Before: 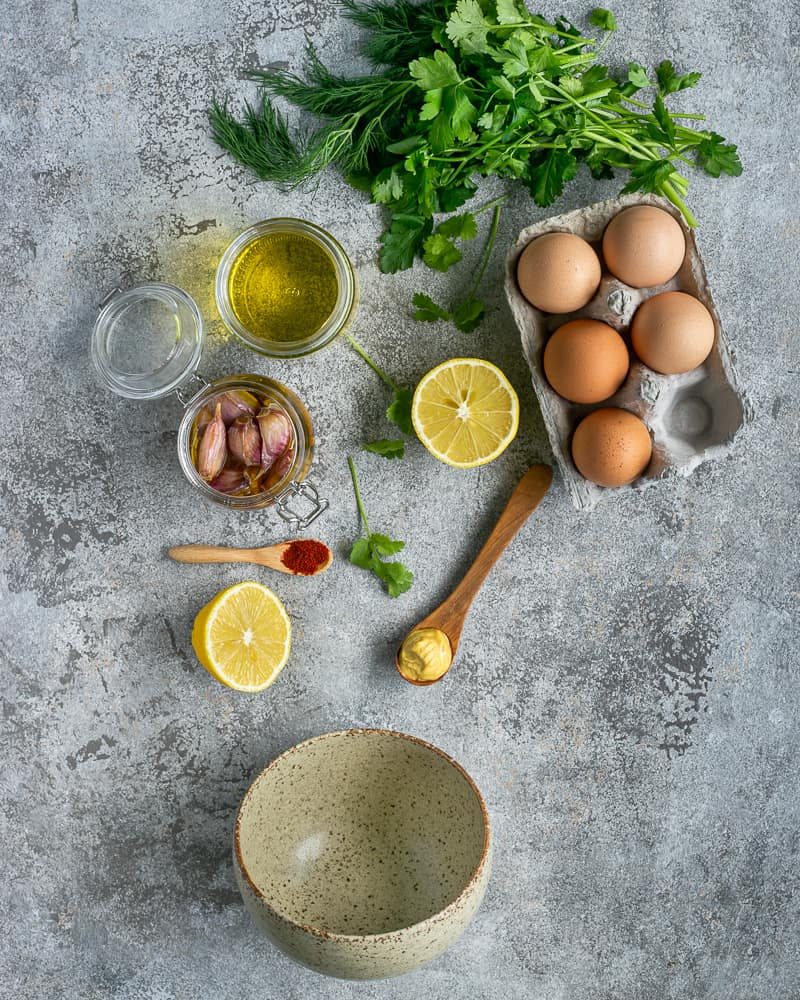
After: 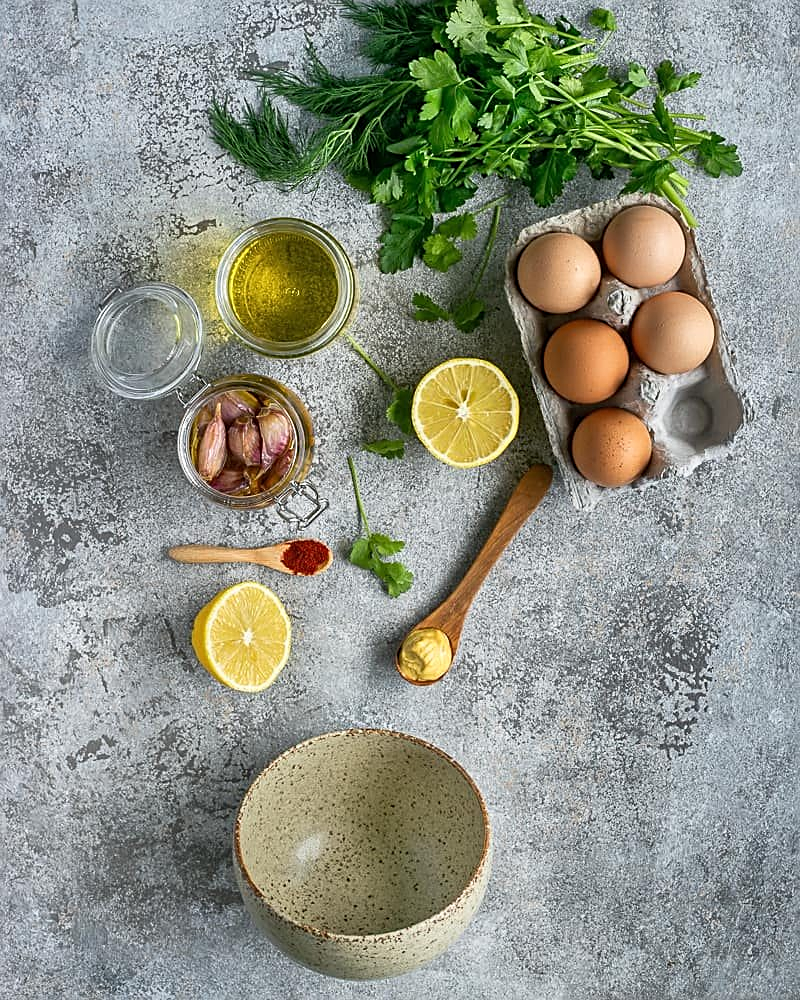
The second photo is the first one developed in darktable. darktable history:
sharpen: amount 0.55
shadows and highlights: shadows 0, highlights 40
